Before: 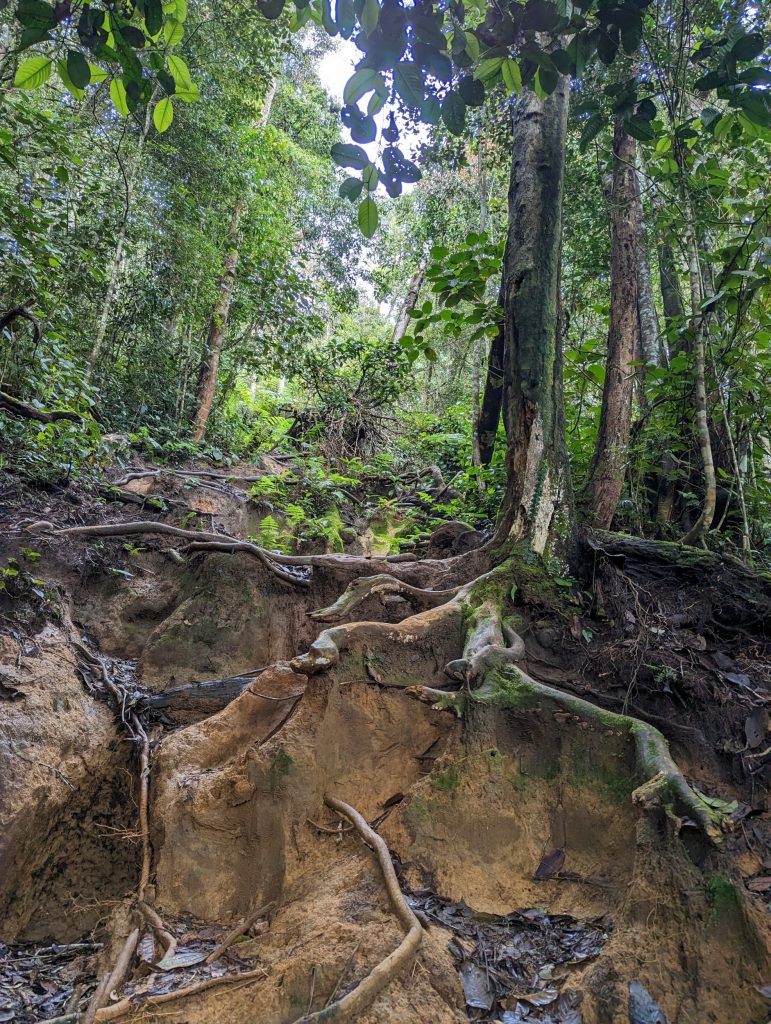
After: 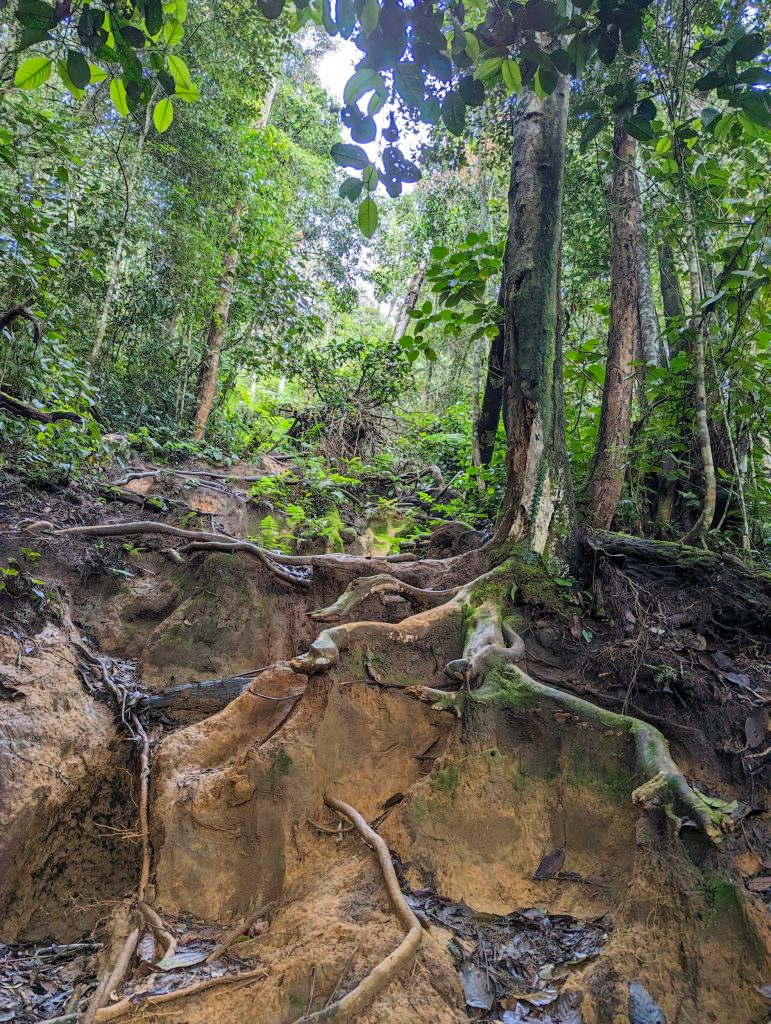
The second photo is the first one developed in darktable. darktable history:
contrast brightness saturation: contrast 0.072, brightness 0.073, saturation 0.184
